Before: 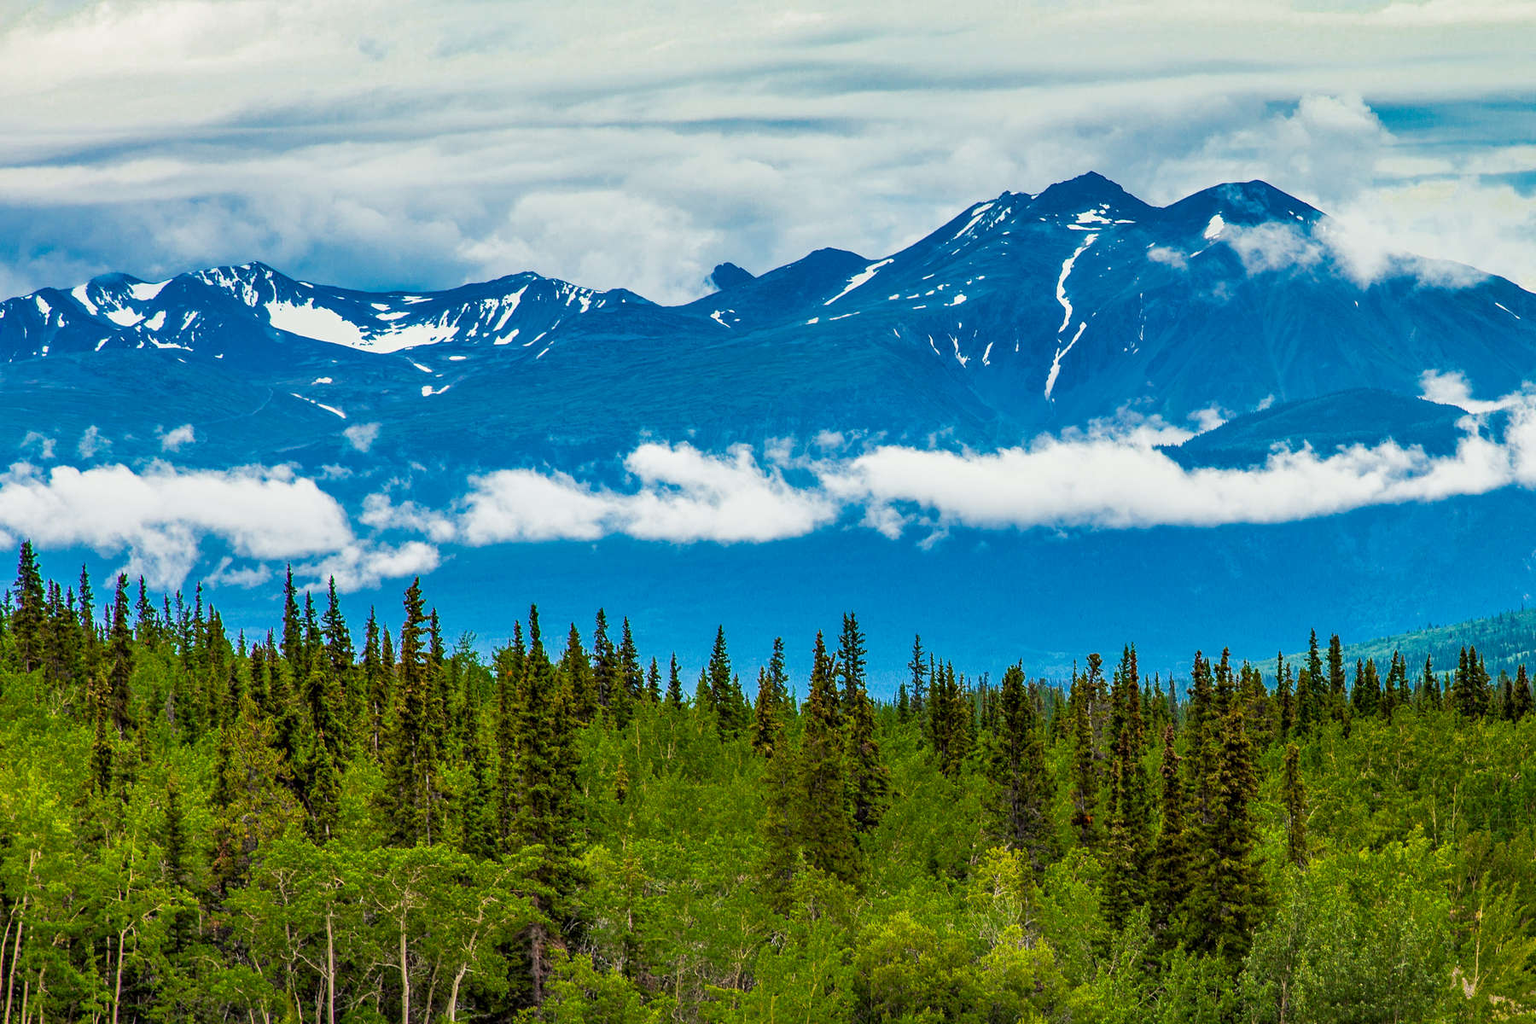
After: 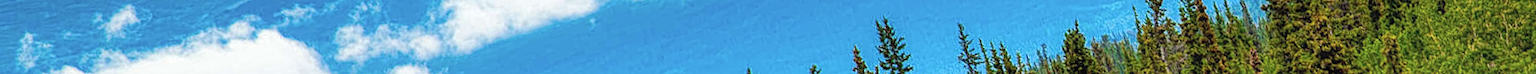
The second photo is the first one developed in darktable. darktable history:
contrast equalizer: y [[0.5, 0.496, 0.435, 0.435, 0.496, 0.5], [0.5 ×6], [0.5 ×6], [0 ×6], [0 ×6]]
rotate and perspective: rotation -14.8°, crop left 0.1, crop right 0.903, crop top 0.25, crop bottom 0.748
global tonemap: drago (1, 100), detail 1
crop and rotate: top 59.084%, bottom 30.916%
